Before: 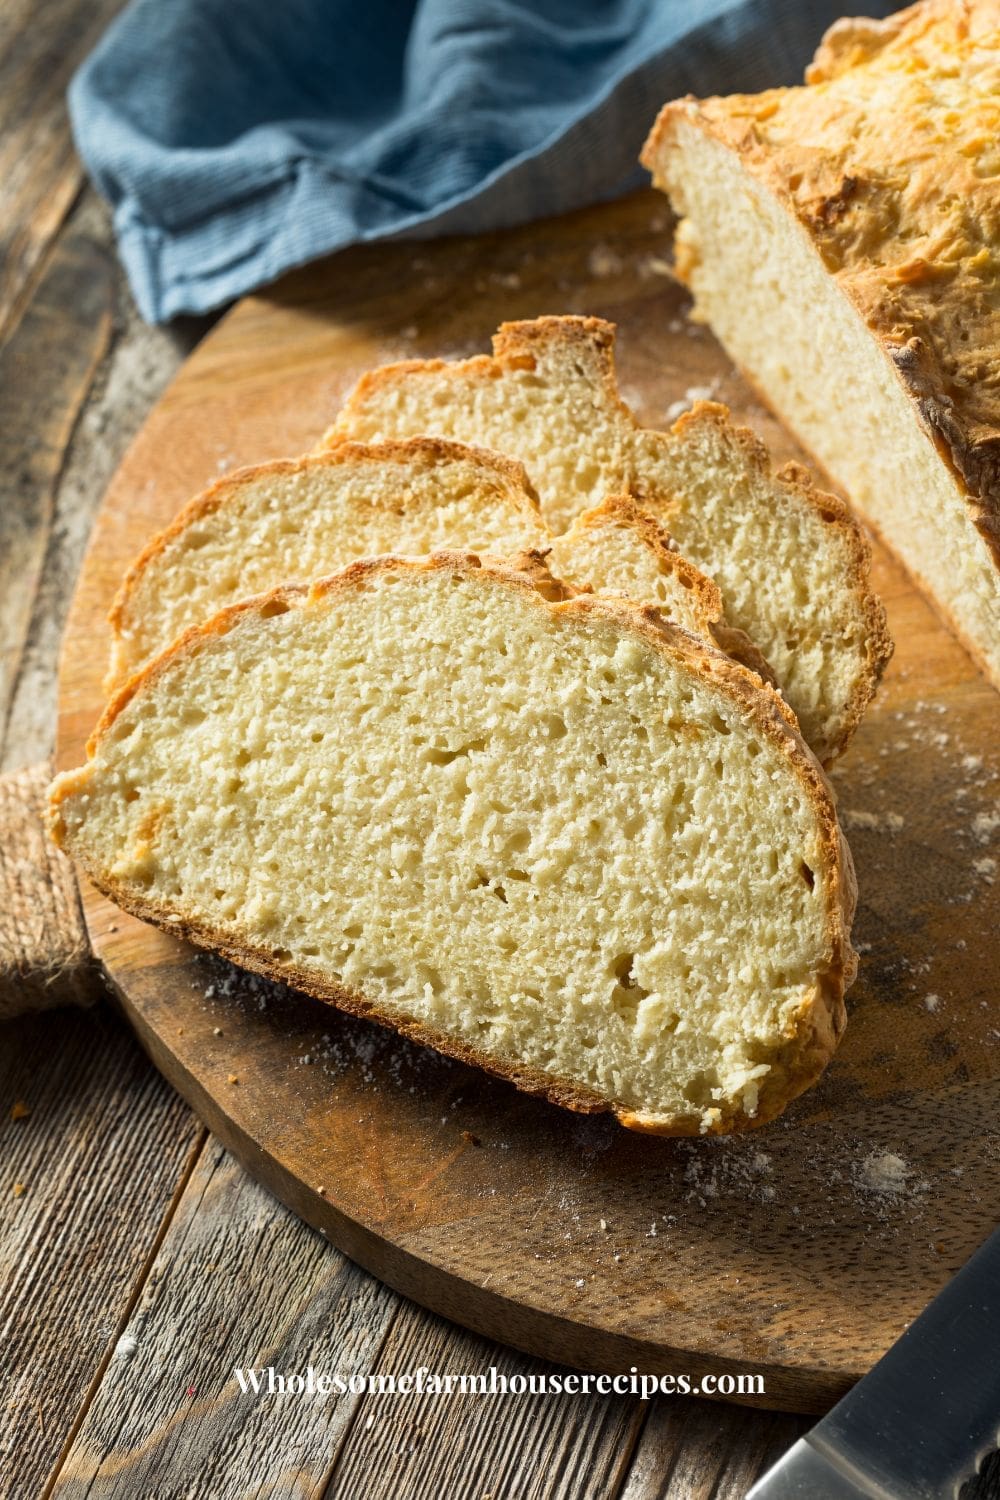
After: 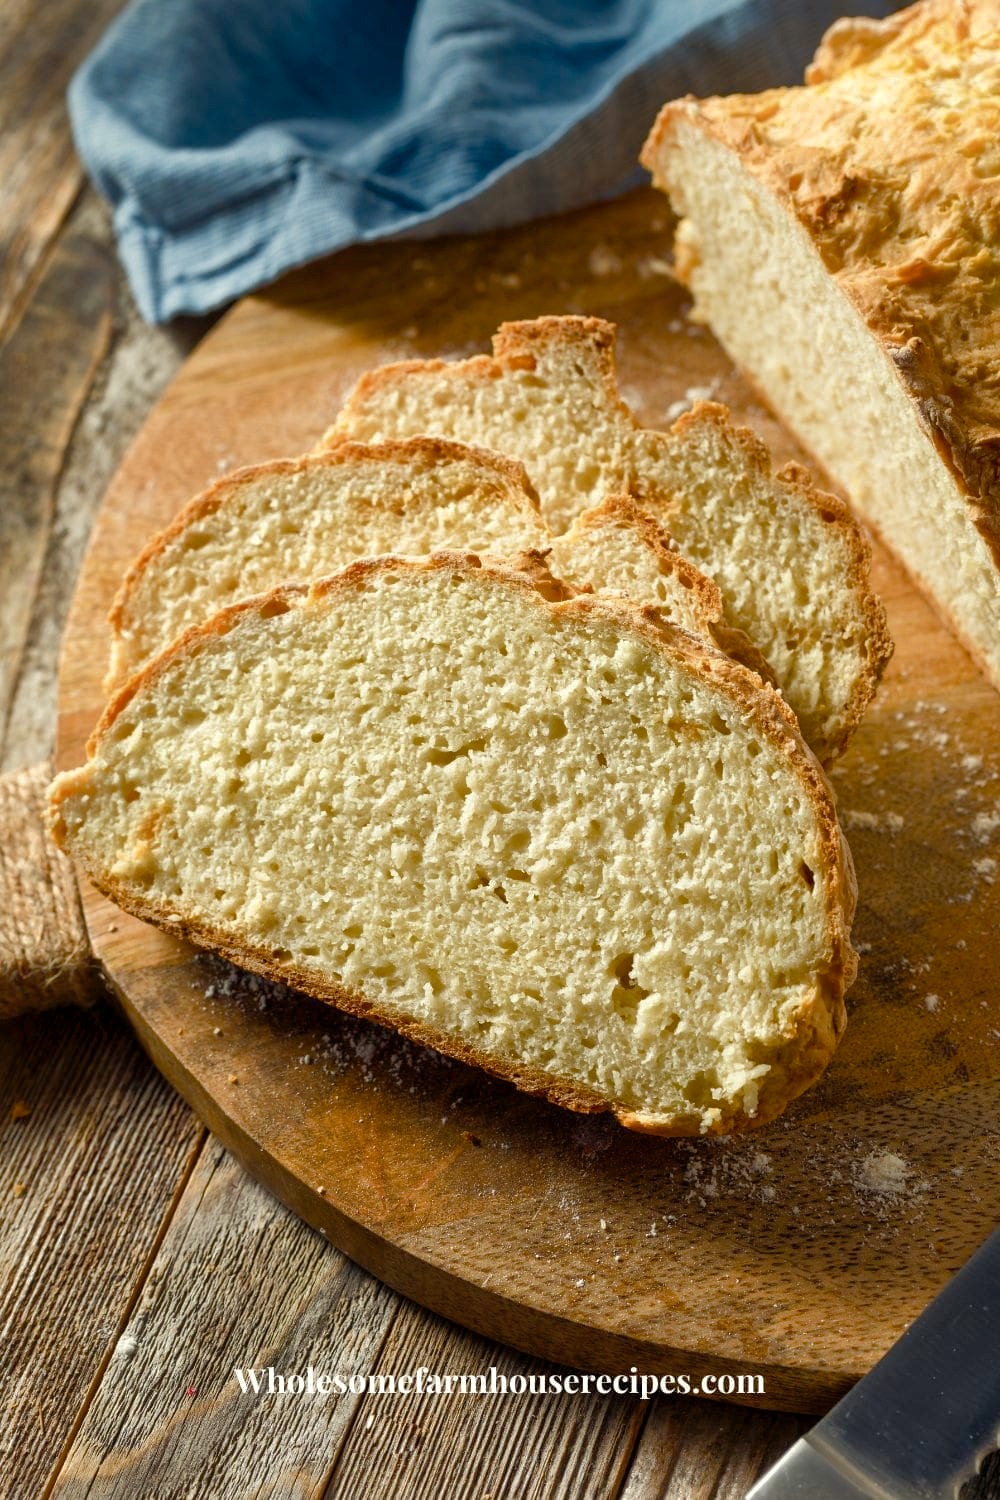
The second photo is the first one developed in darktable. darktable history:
color balance rgb: power › luminance -3.862%, power › chroma 0.549%, power › hue 42.82°, highlights gain › luminance 7.485%, highlights gain › chroma 1.873%, highlights gain › hue 88.31°, perceptual saturation grading › global saturation 20%, perceptual saturation grading › highlights -50.182%, perceptual saturation grading › shadows 30.033%, global vibrance 20%
shadows and highlights: on, module defaults
